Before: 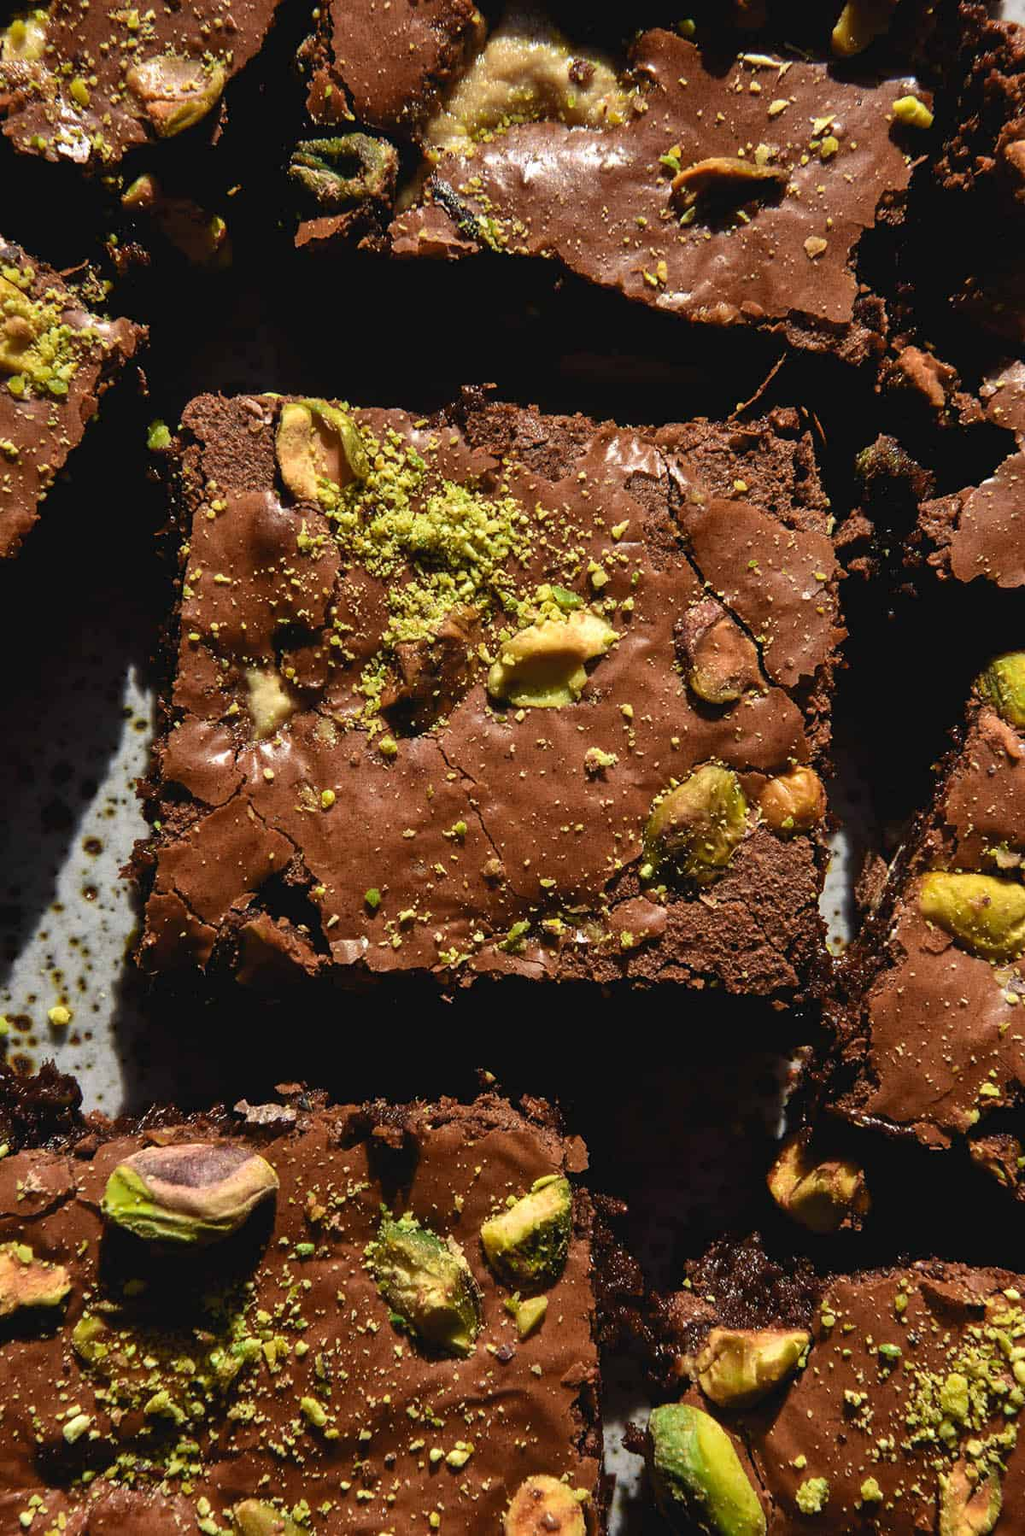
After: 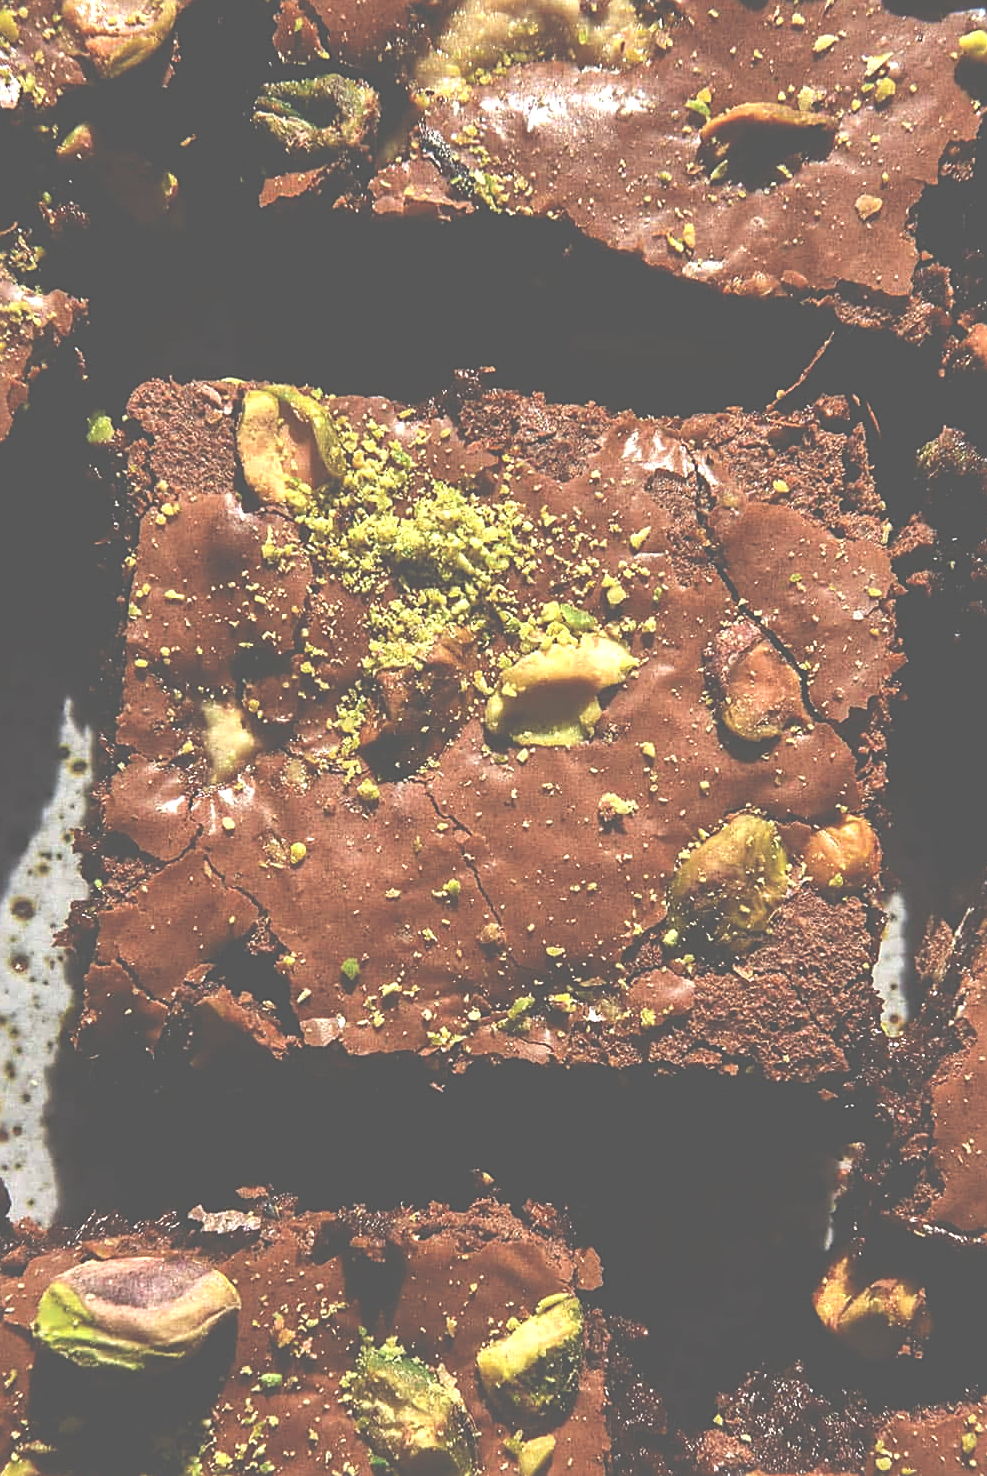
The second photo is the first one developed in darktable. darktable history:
sharpen: on, module defaults
exposure: black level correction -0.07, exposure 0.501 EV, compensate exposure bias true, compensate highlight preservation false
crop and rotate: left 7.169%, top 4.666%, right 10.529%, bottom 13.23%
